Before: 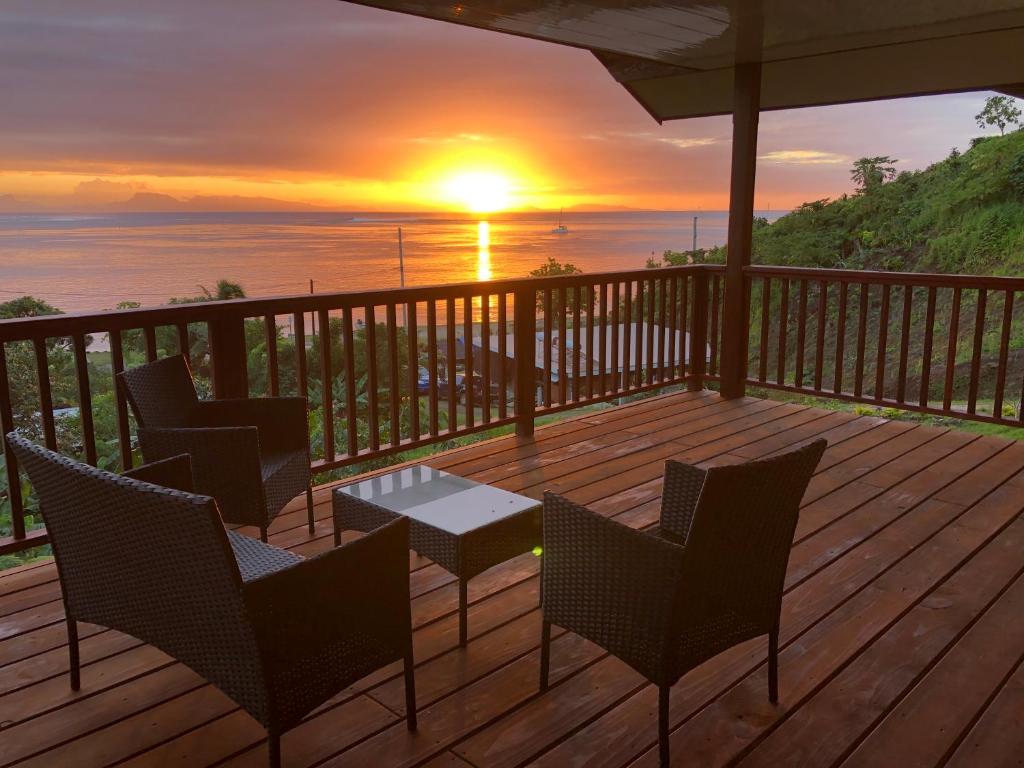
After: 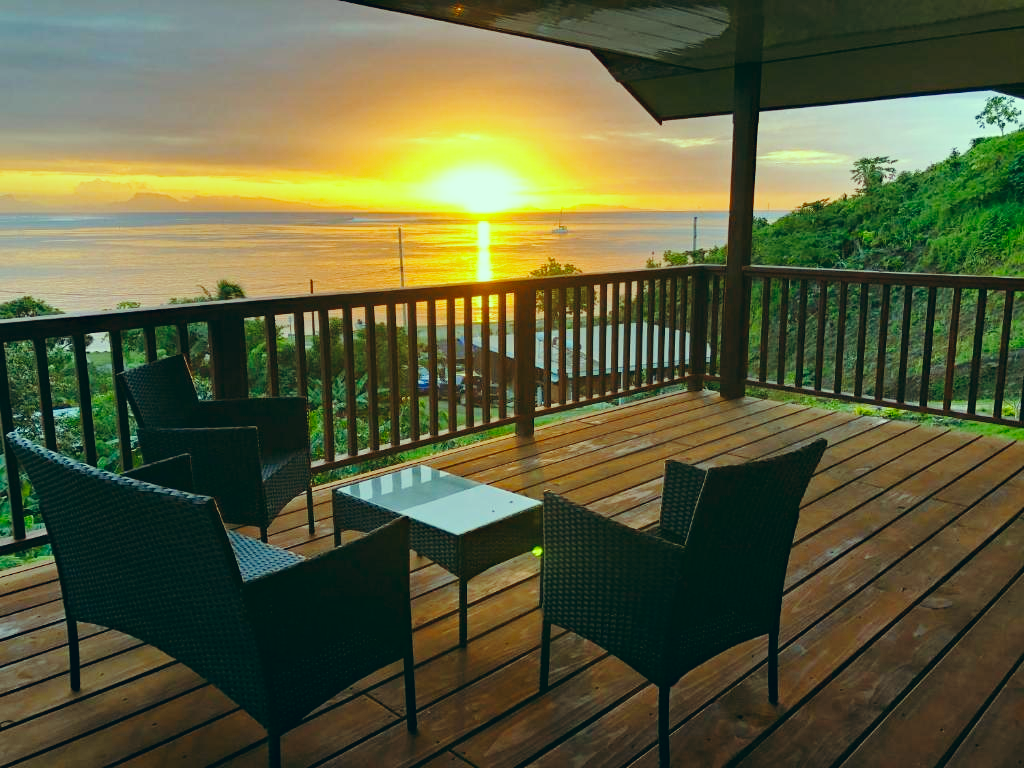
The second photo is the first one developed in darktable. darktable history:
color correction: highlights a* -20.08, highlights b* 9.8, shadows a* -20.4, shadows b* -10.76
base curve: curves: ch0 [(0, 0) (0.028, 0.03) (0.121, 0.232) (0.46, 0.748) (0.859, 0.968) (1, 1)], preserve colors none
haze removal: compatibility mode true, adaptive false
